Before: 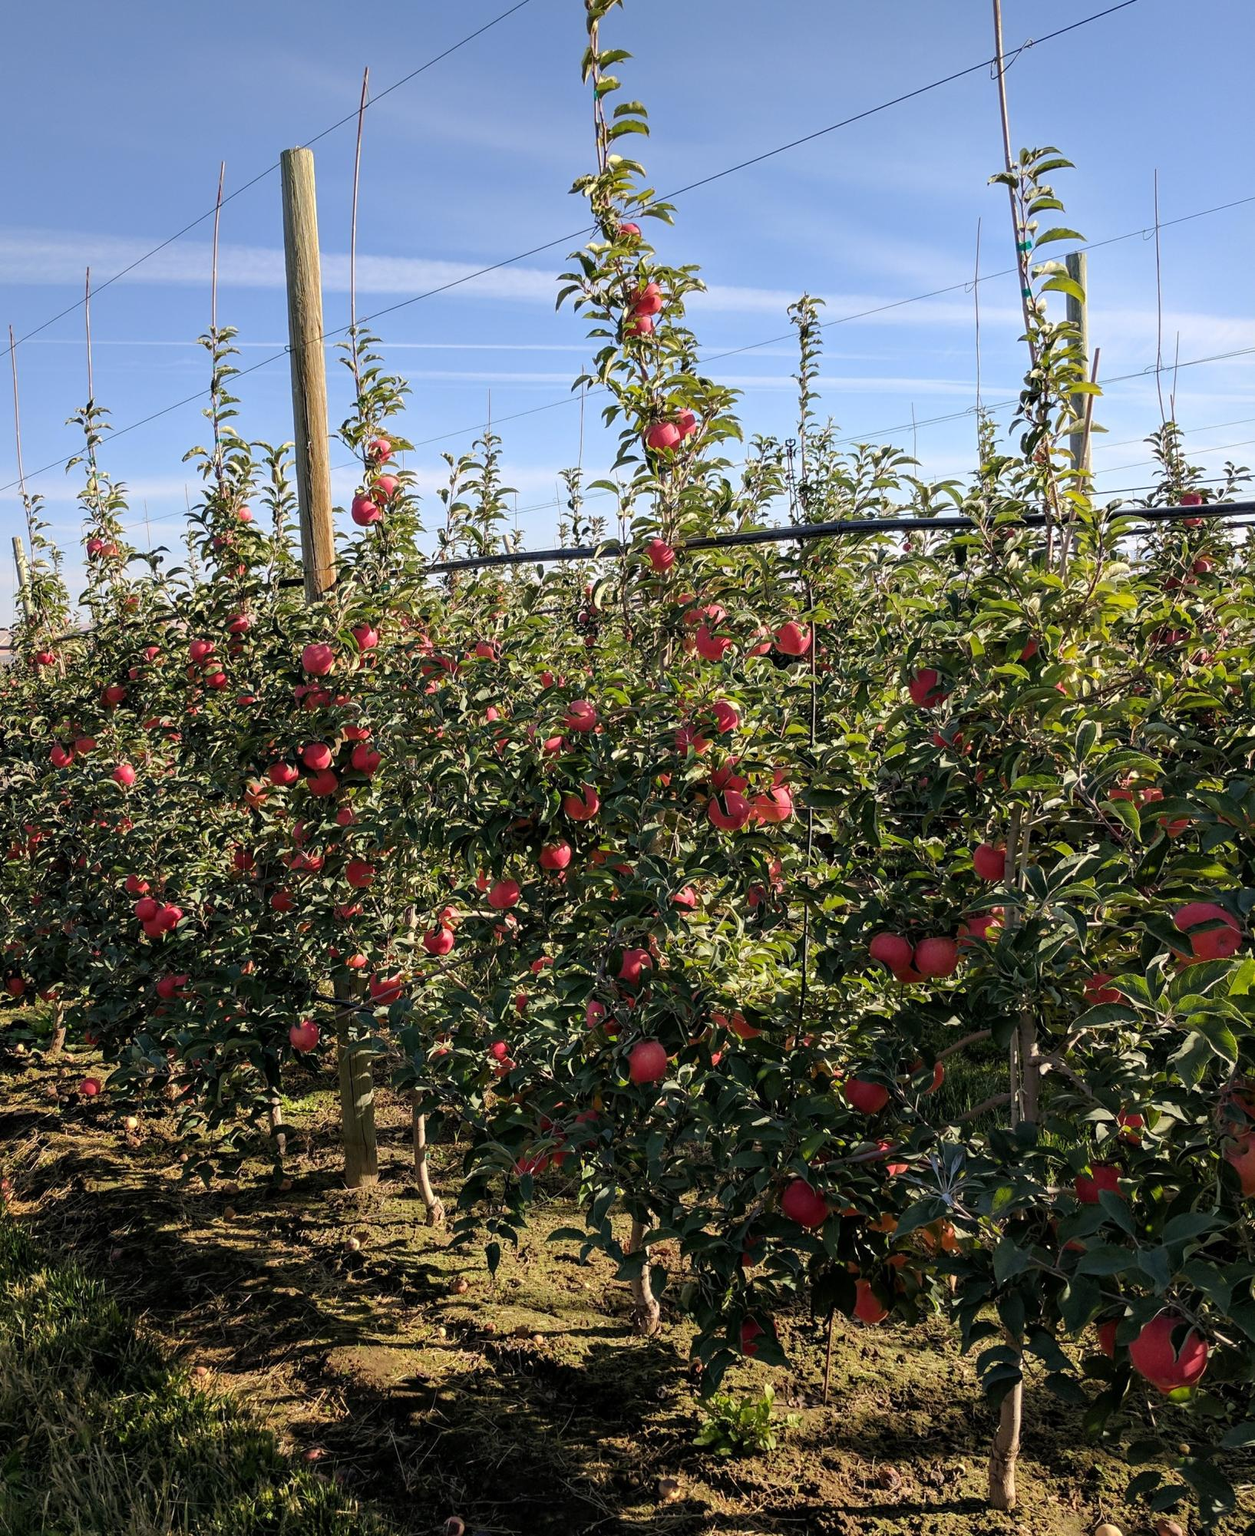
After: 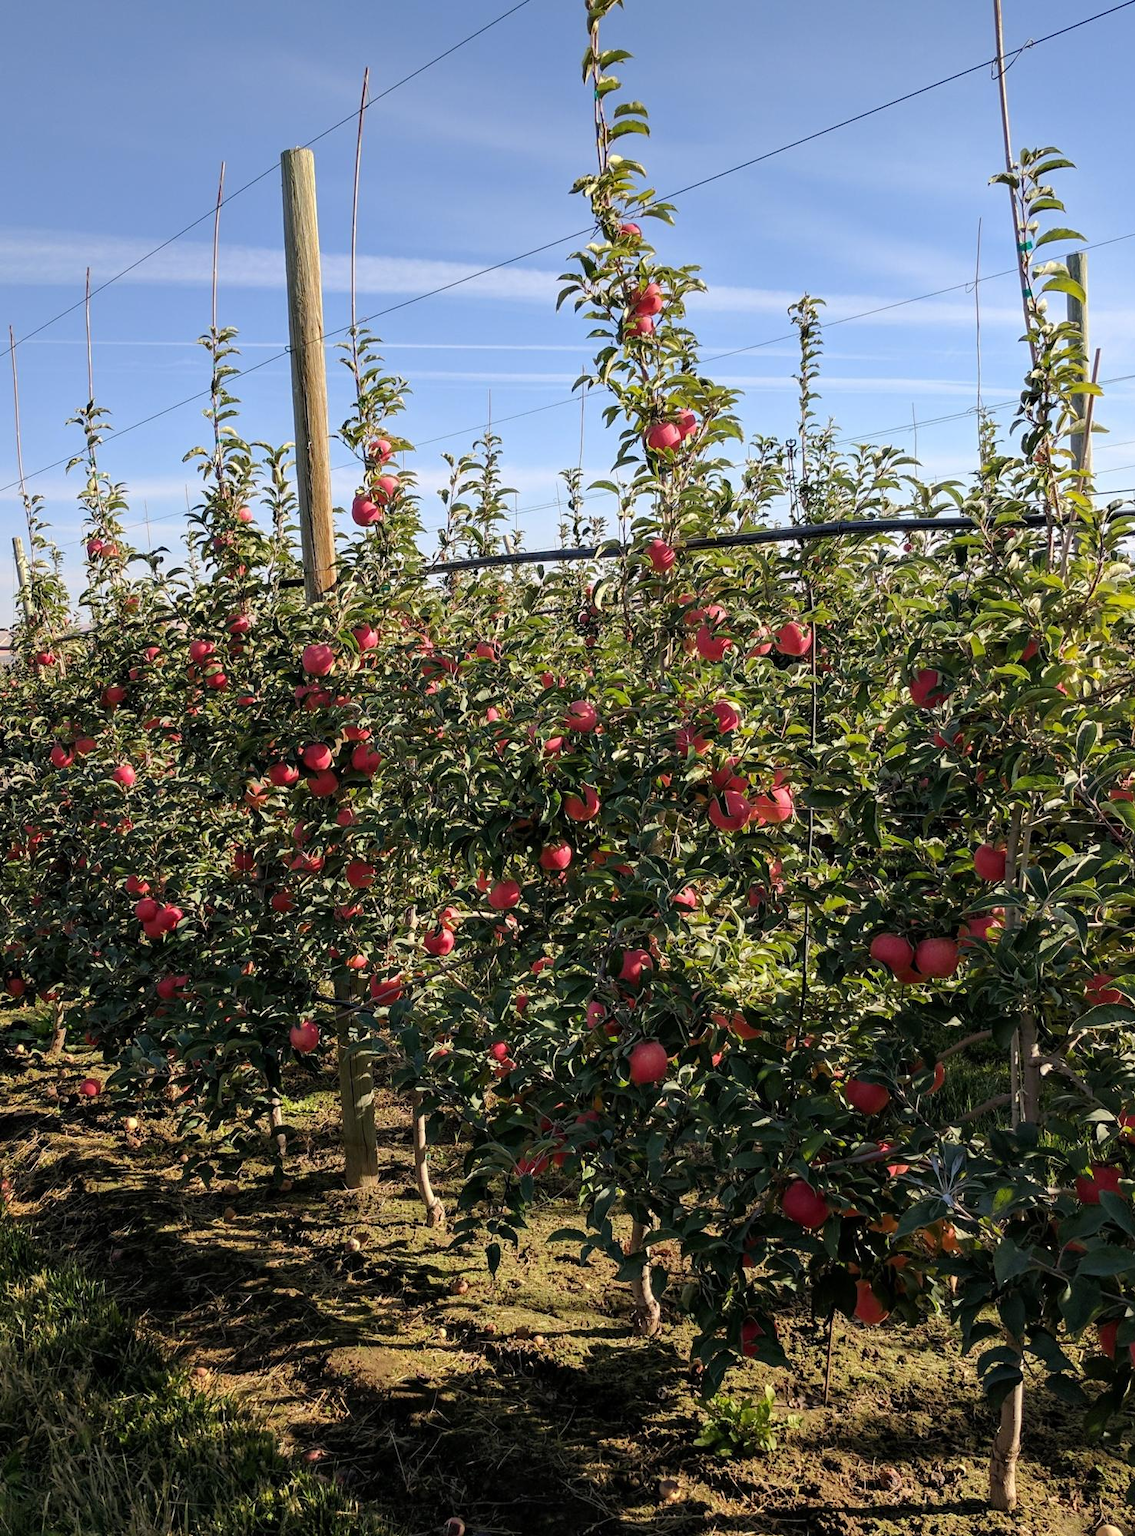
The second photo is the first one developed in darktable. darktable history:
crop: right 9.508%, bottom 0.028%
